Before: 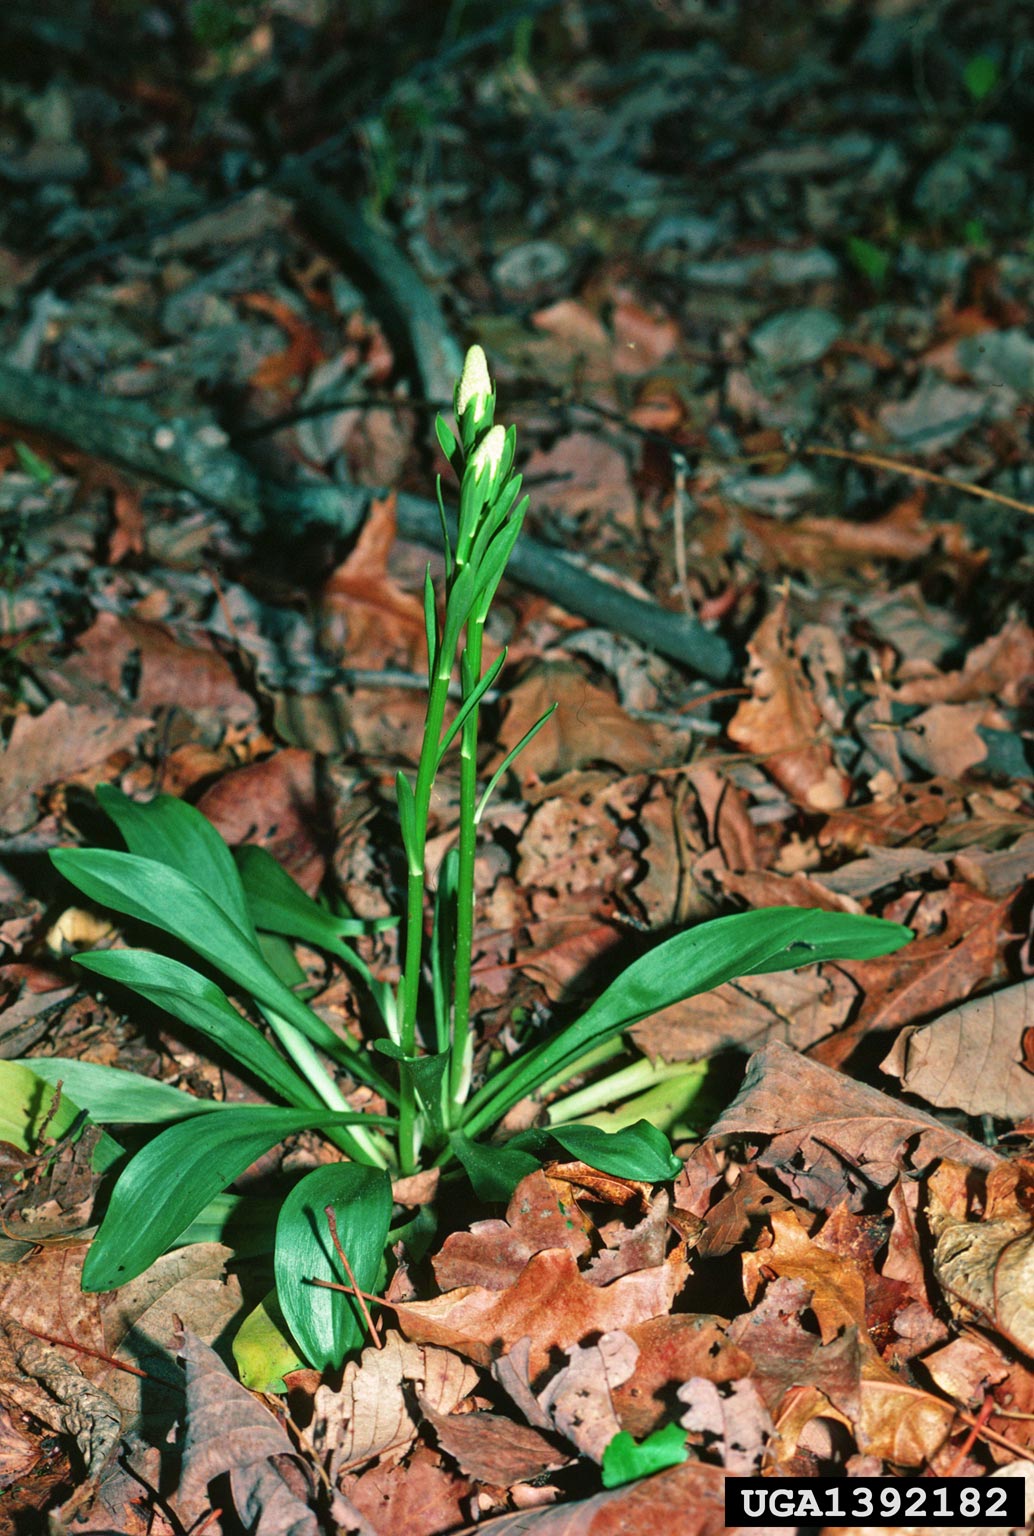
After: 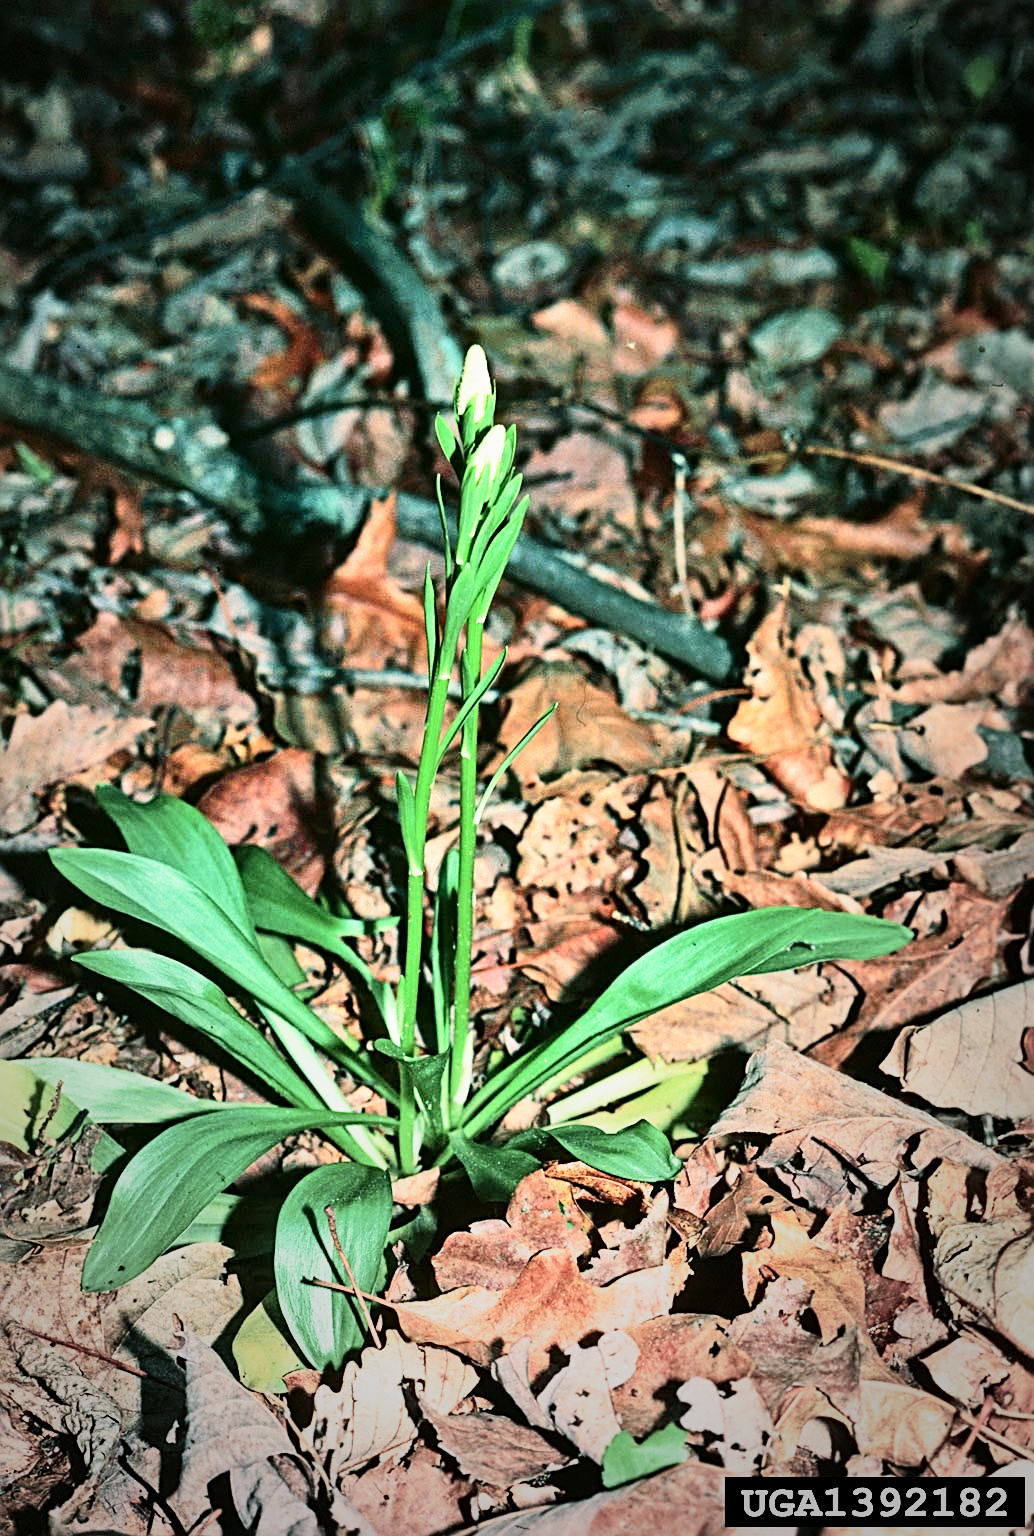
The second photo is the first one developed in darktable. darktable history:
tone curve: curves: ch0 [(0, 0) (0.004, 0.001) (0.133, 0.112) (0.325, 0.362) (0.832, 0.893) (1, 1)], color space Lab, independent channels, preserve colors none
base curve: curves: ch0 [(0, 0) (0.088, 0.125) (0.176, 0.251) (0.354, 0.501) (0.613, 0.749) (1, 0.877)], preserve colors none
contrast brightness saturation: contrast 0.241, brightness 0.095
sharpen: radius 2.628, amount 0.681
vignetting: fall-off start 67.42%, fall-off radius 68.05%, center (-0.07, -0.307), automatic ratio true
